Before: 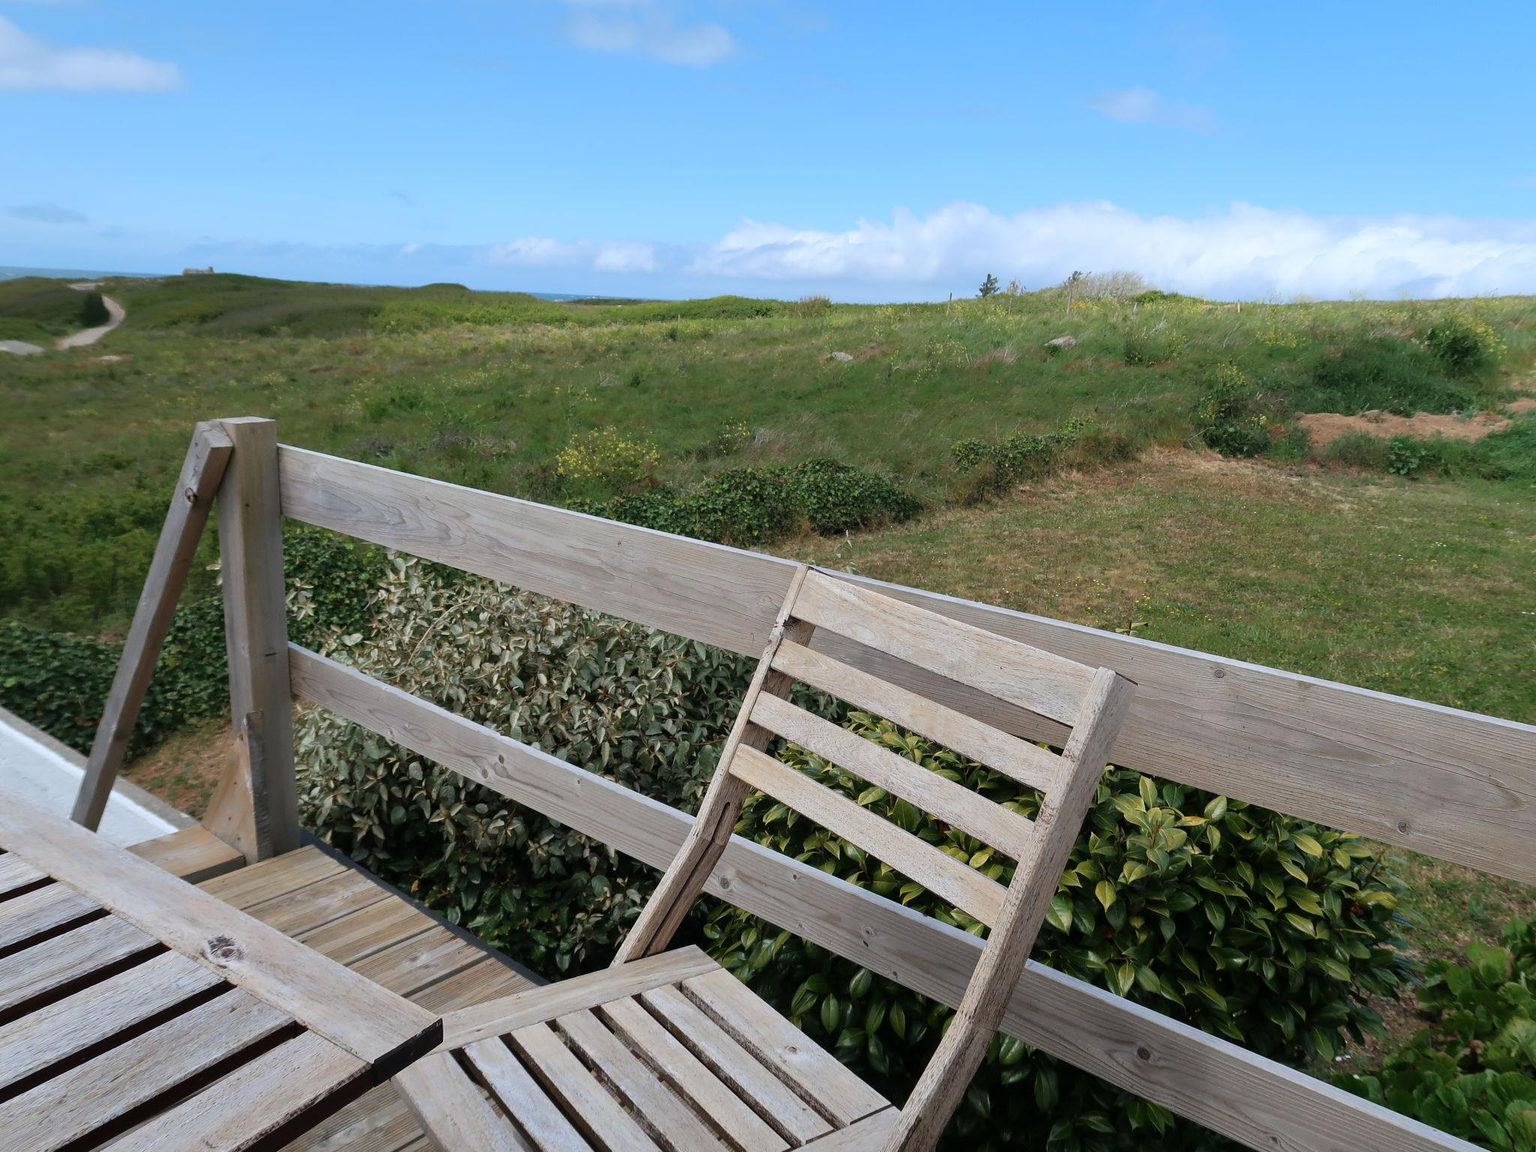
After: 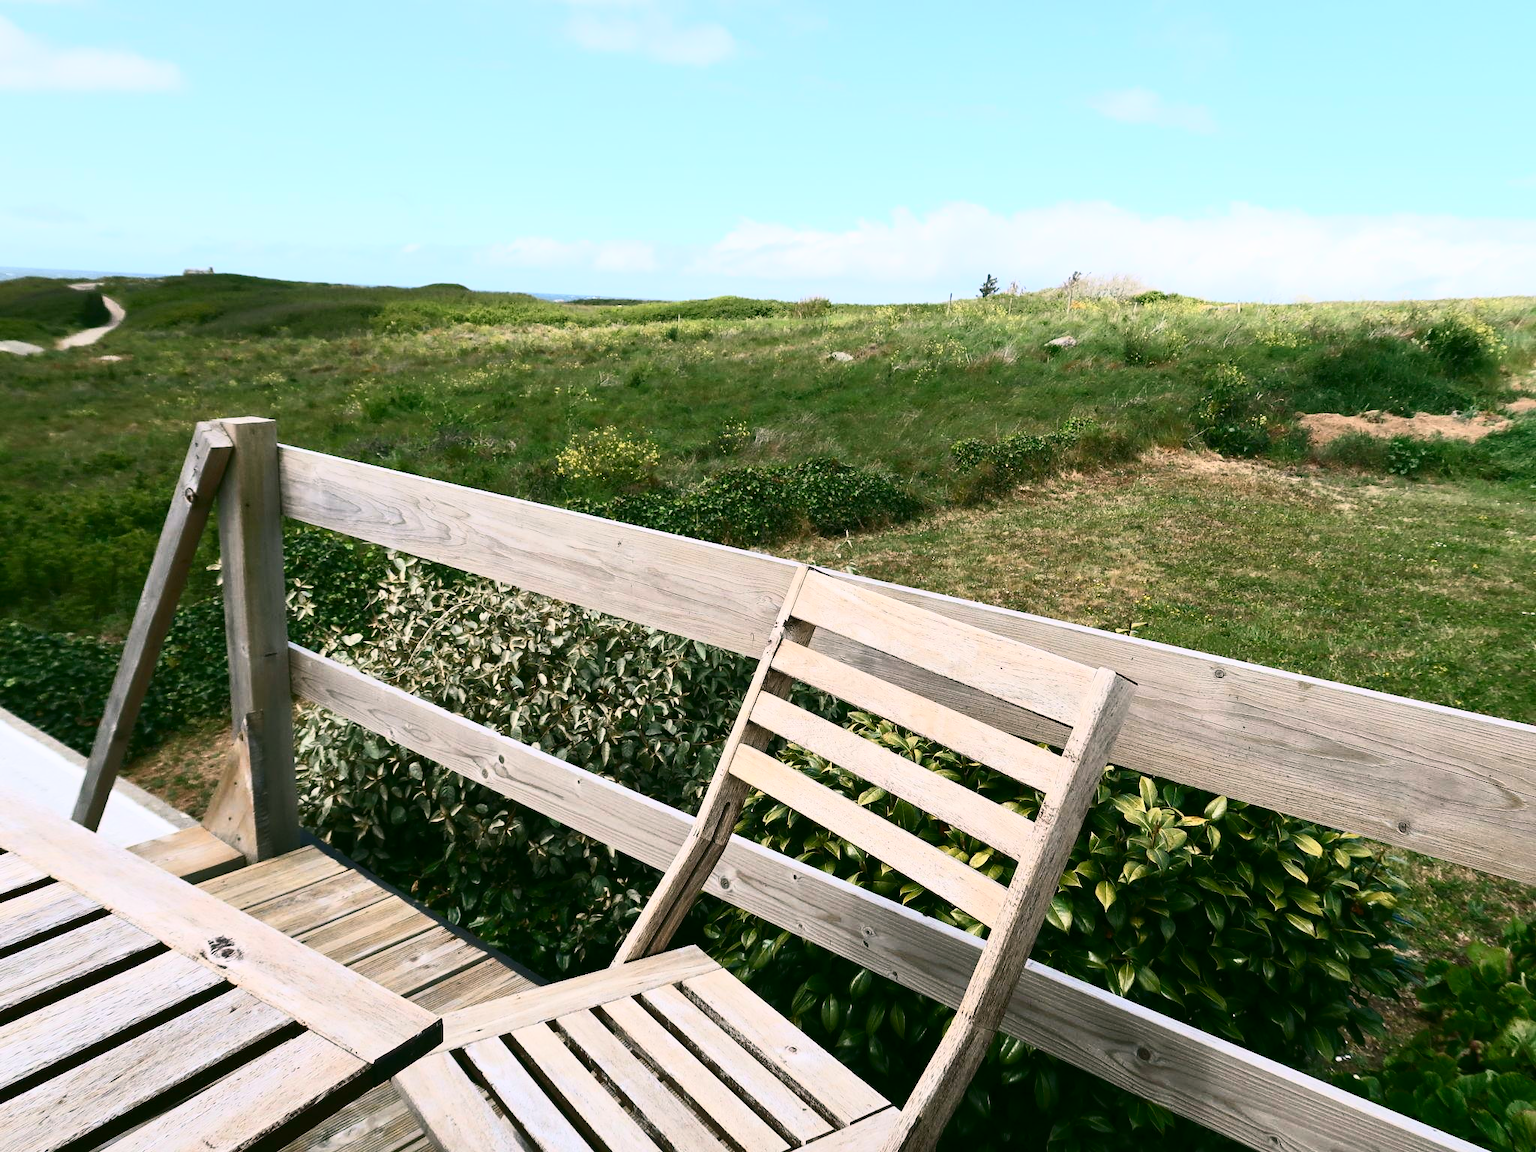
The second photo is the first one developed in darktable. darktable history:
exposure: exposure -0.155 EV, compensate exposure bias true, compensate highlight preservation false
tone equalizer: mask exposure compensation -0.485 EV
contrast brightness saturation: contrast 0.603, brightness 0.349, saturation 0.145
color correction: highlights a* 4.52, highlights b* 4.96, shadows a* -7.14, shadows b* 4.55
